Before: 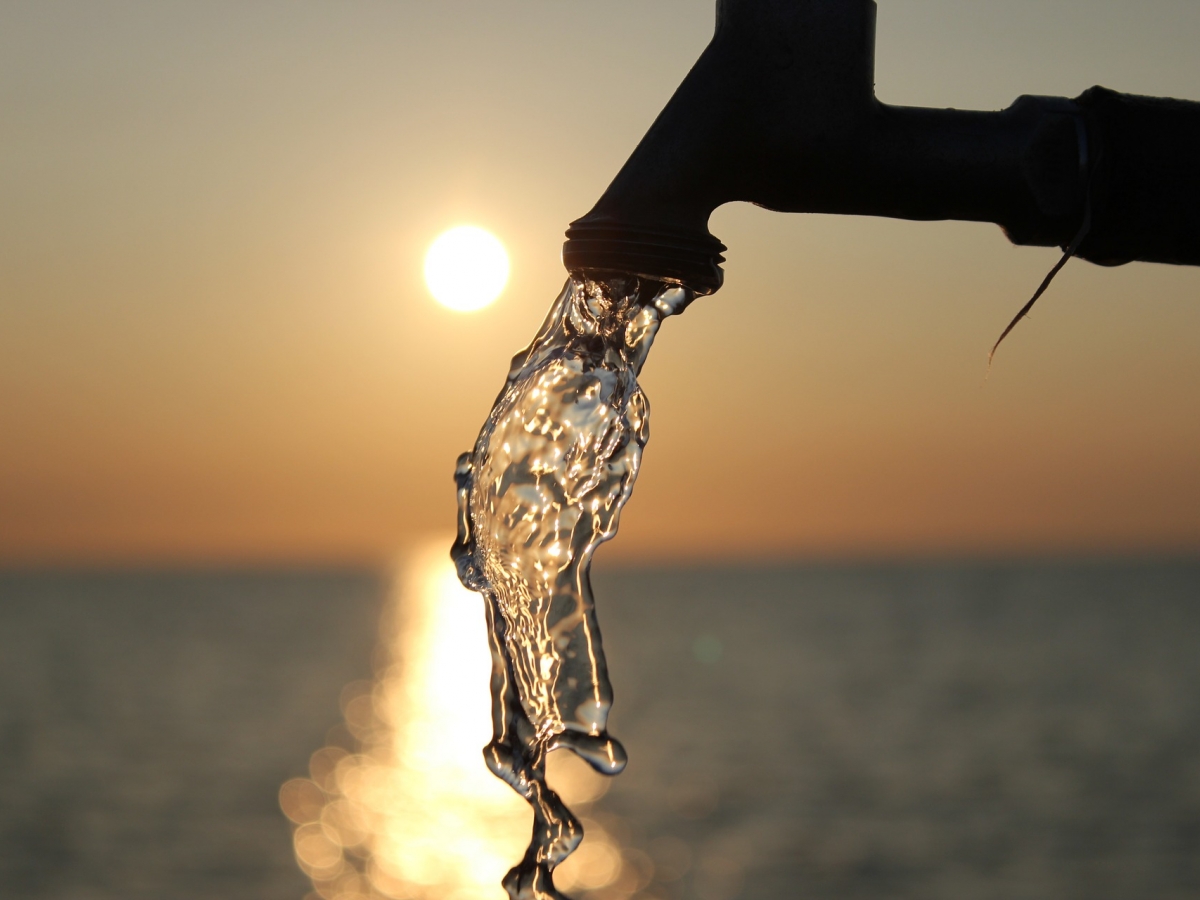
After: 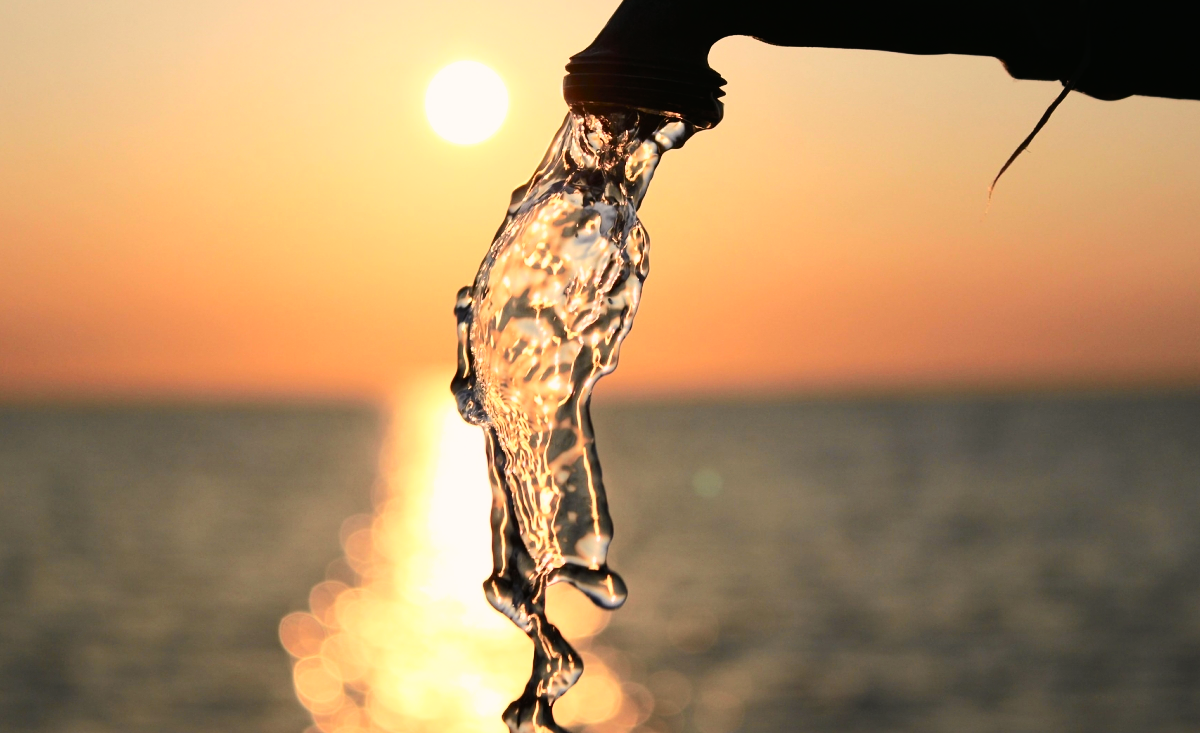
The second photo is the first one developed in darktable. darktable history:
color correction: highlights a* 7.34, highlights b* 4.37
tone curve: curves: ch0 [(0, 0.01) (0.037, 0.032) (0.131, 0.108) (0.275, 0.256) (0.483, 0.512) (0.61, 0.665) (0.696, 0.742) (0.792, 0.819) (0.911, 0.925) (0.997, 0.995)]; ch1 [(0, 0) (0.308, 0.29) (0.425, 0.411) (0.492, 0.488) (0.505, 0.503) (0.527, 0.531) (0.568, 0.594) (0.683, 0.702) (0.746, 0.77) (1, 1)]; ch2 [(0, 0) (0.246, 0.233) (0.36, 0.352) (0.415, 0.415) (0.485, 0.487) (0.502, 0.504) (0.525, 0.523) (0.539, 0.553) (0.587, 0.594) (0.636, 0.652) (0.711, 0.729) (0.845, 0.855) (0.998, 0.977)], color space Lab, independent channels, preserve colors none
base curve: curves: ch0 [(0, 0) (0.005, 0.002) (0.193, 0.295) (0.399, 0.664) (0.75, 0.928) (1, 1)]
crop and rotate: top 18.507%
